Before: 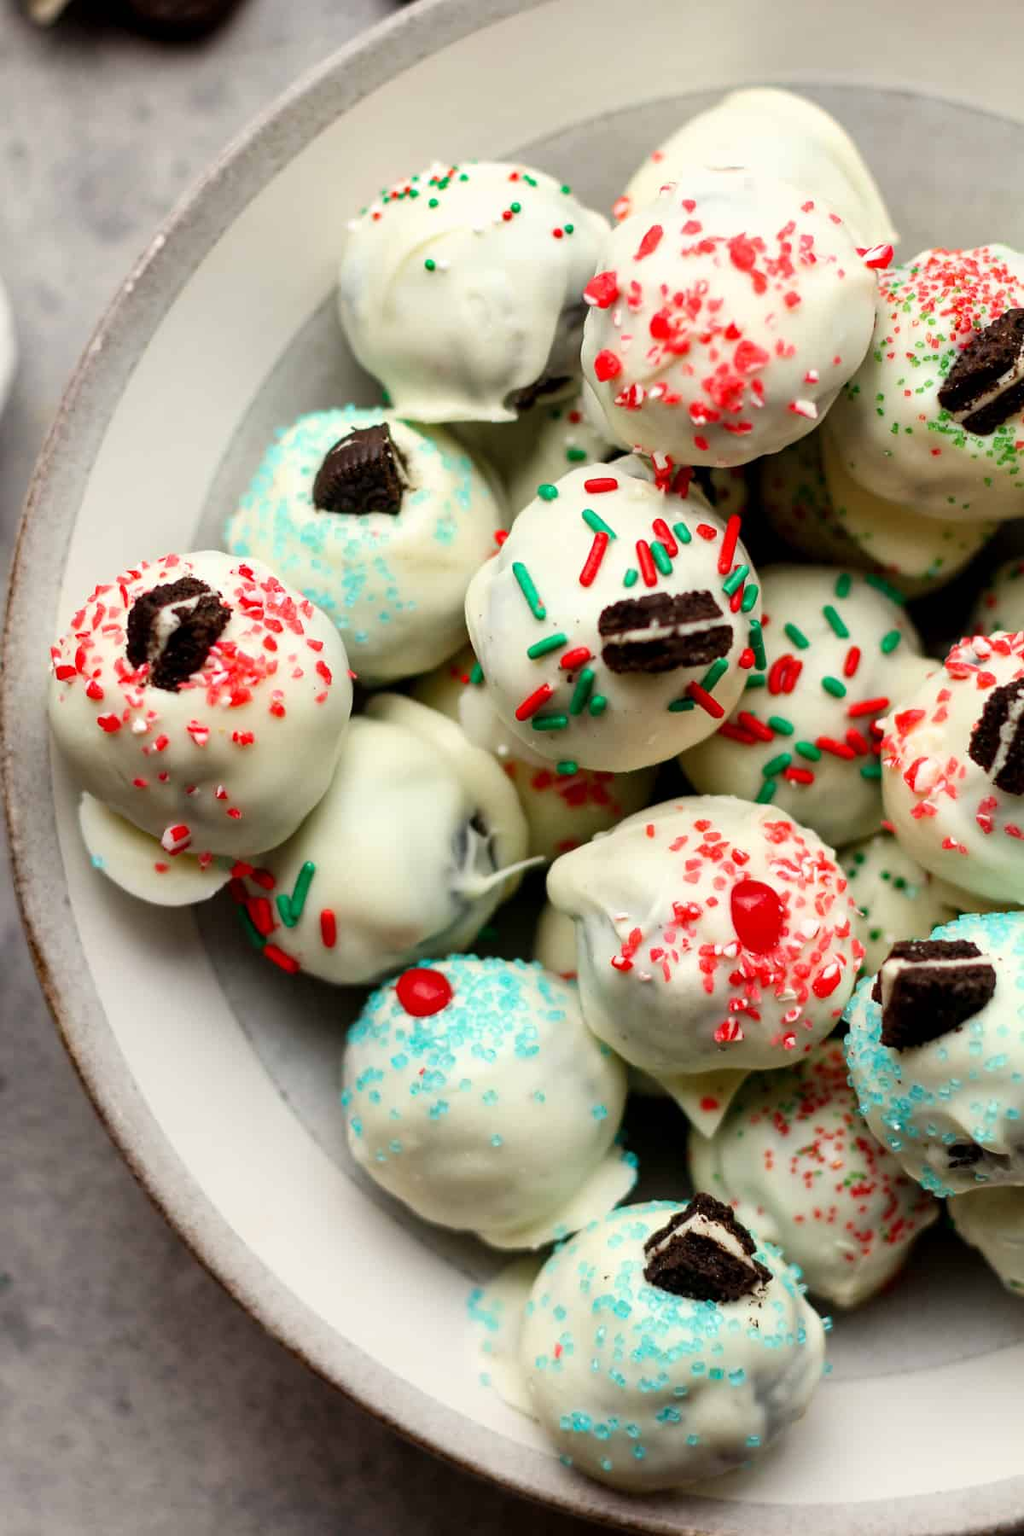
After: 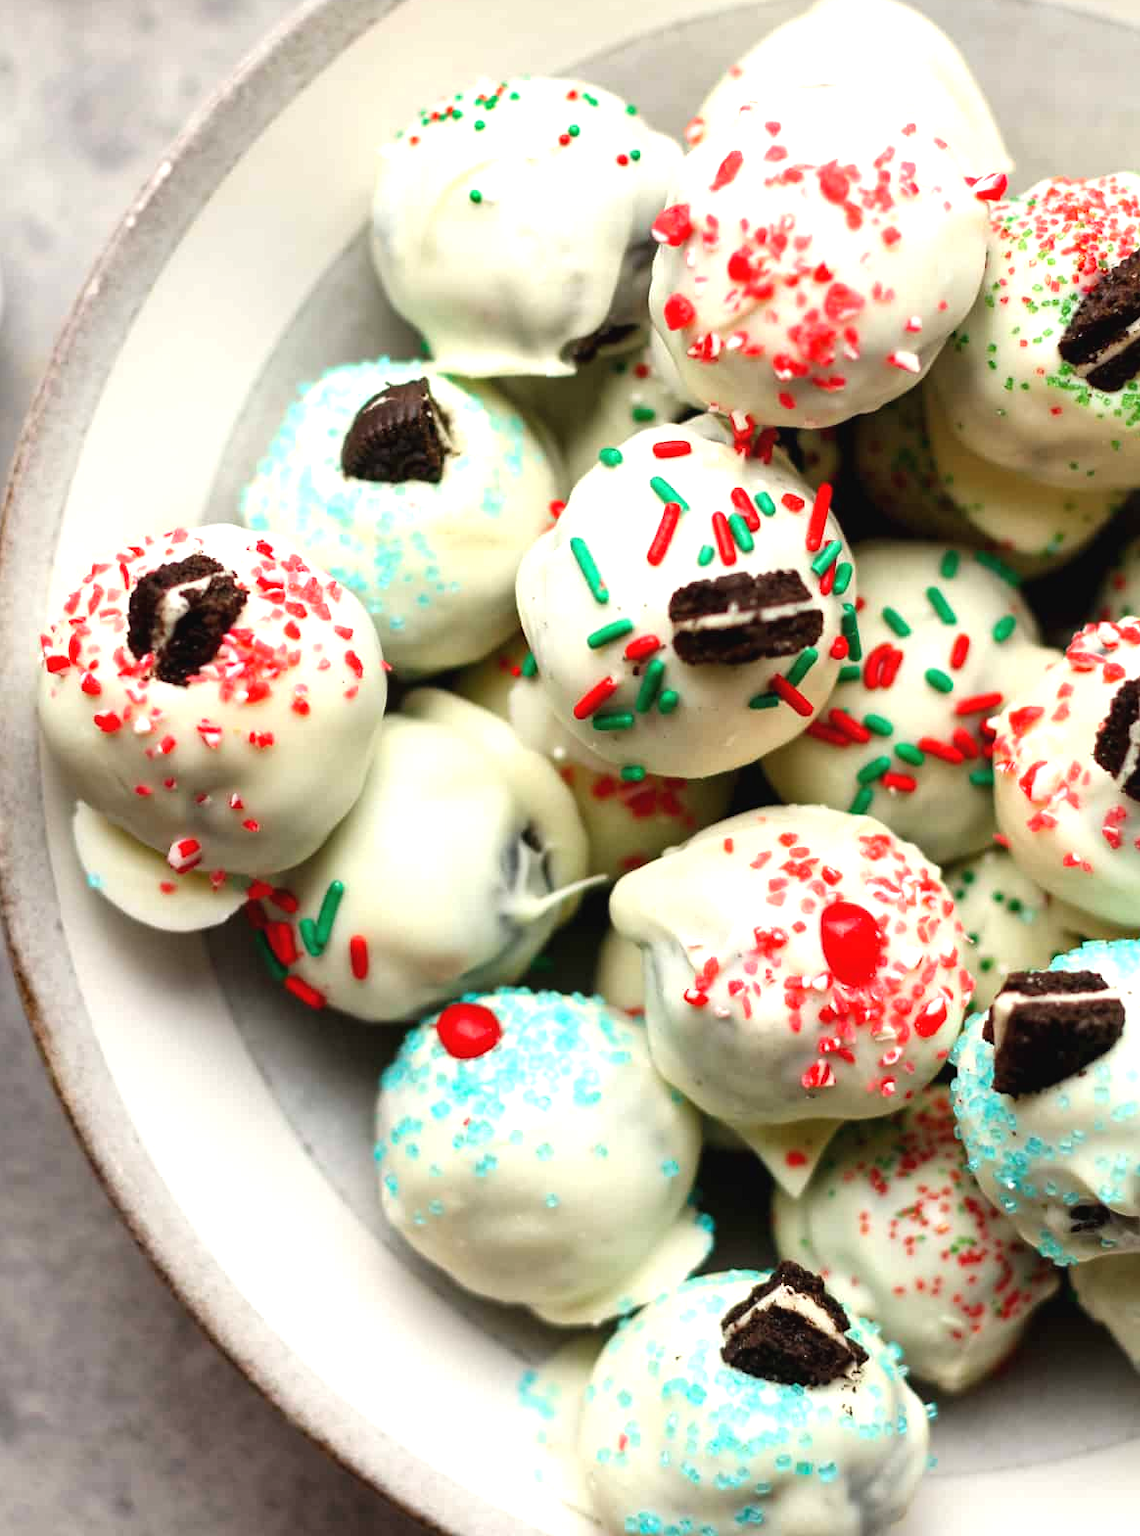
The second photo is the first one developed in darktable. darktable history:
crop: left 1.507%, top 6.147%, right 1.379%, bottom 6.637%
exposure: black level correction -0.002, exposure 0.54 EV, compensate highlight preservation false
